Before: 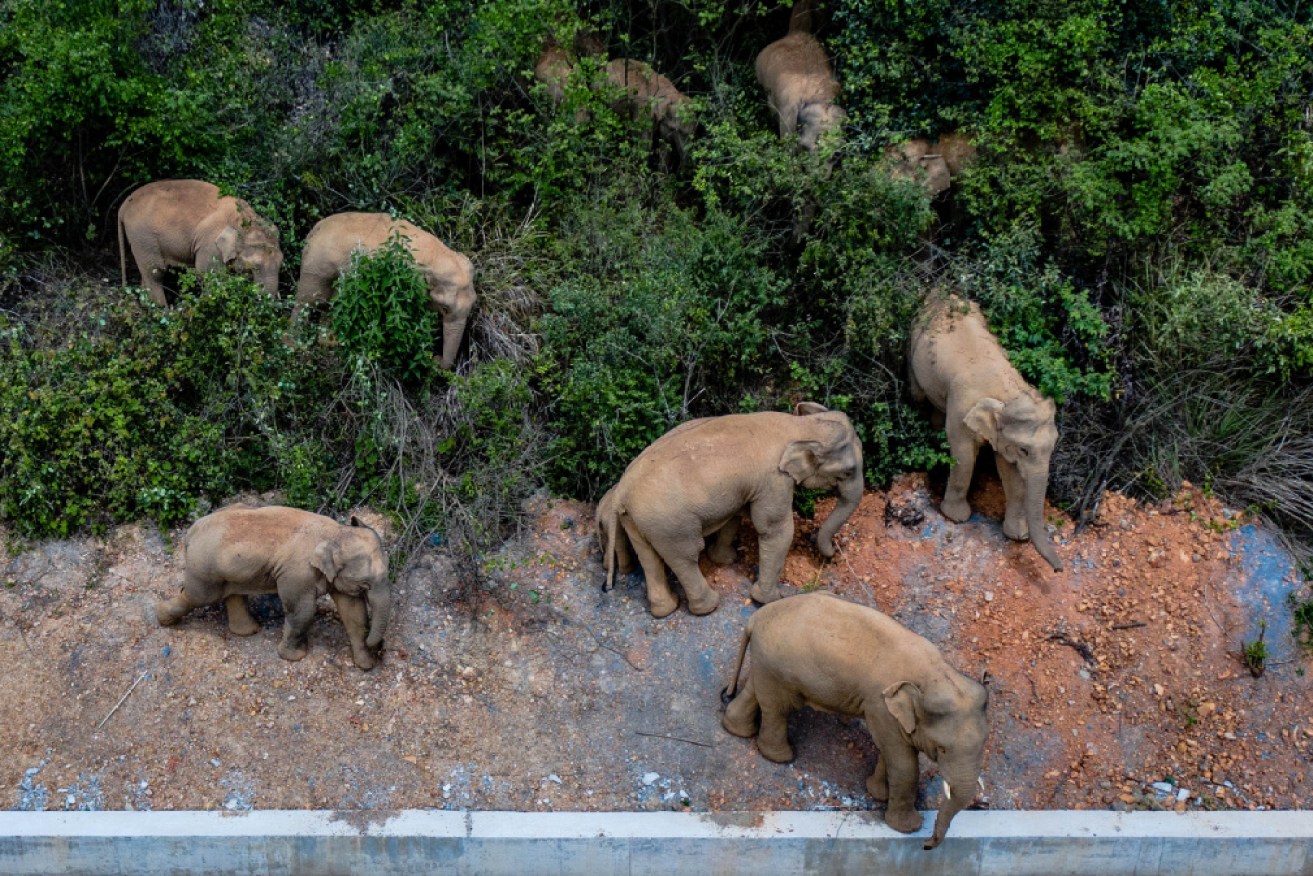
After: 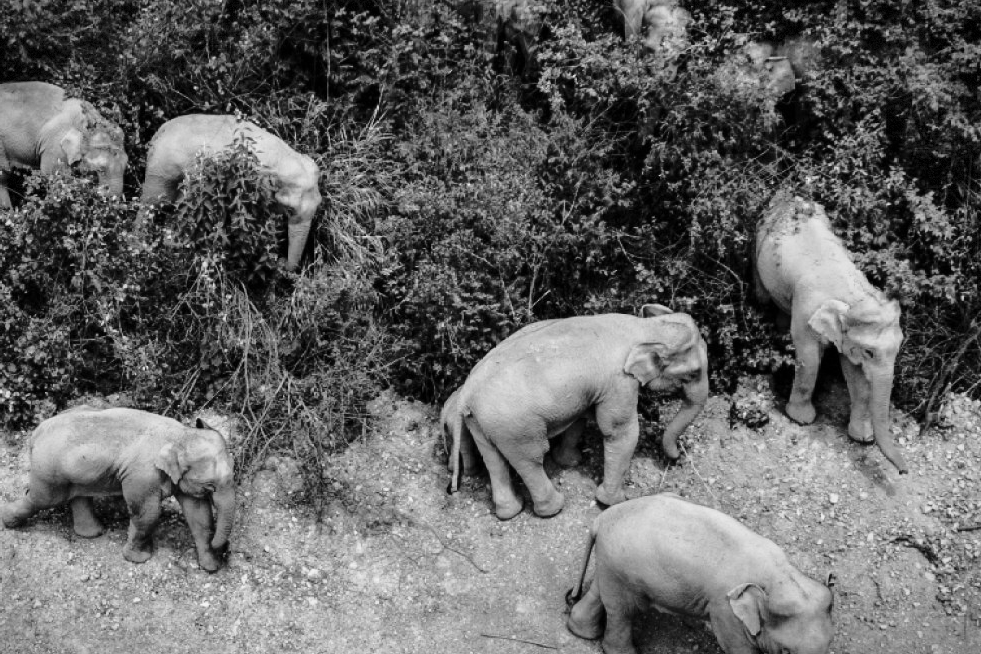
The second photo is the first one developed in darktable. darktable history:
base curve: curves: ch0 [(0, 0) (0.028, 0.03) (0.121, 0.232) (0.46, 0.748) (0.859, 0.968) (1, 1)], preserve colors none
crop and rotate: left 11.831%, top 11.346%, right 13.429%, bottom 13.899%
monochrome: a -6.99, b 35.61, size 1.4
vignetting: fall-off start 100%, brightness -0.406, saturation -0.3, width/height ratio 1.324, dithering 8-bit output, unbound false
